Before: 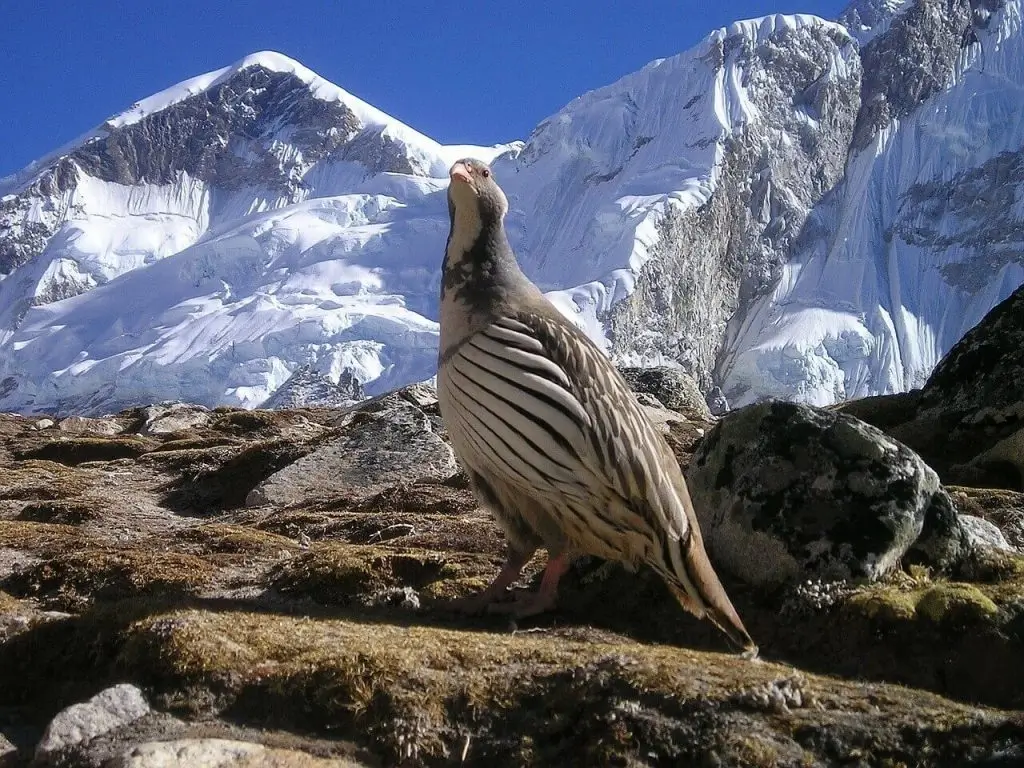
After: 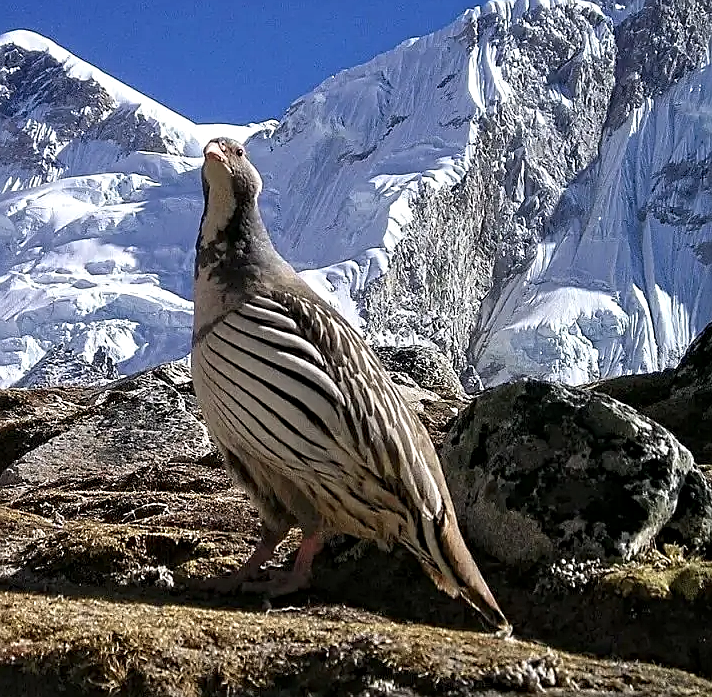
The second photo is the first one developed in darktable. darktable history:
crop and rotate: left 24.034%, top 2.838%, right 6.406%, bottom 6.299%
contrast equalizer: y [[0.51, 0.537, 0.559, 0.574, 0.599, 0.618], [0.5 ×6], [0.5 ×6], [0 ×6], [0 ×6]]
sharpen: on, module defaults
